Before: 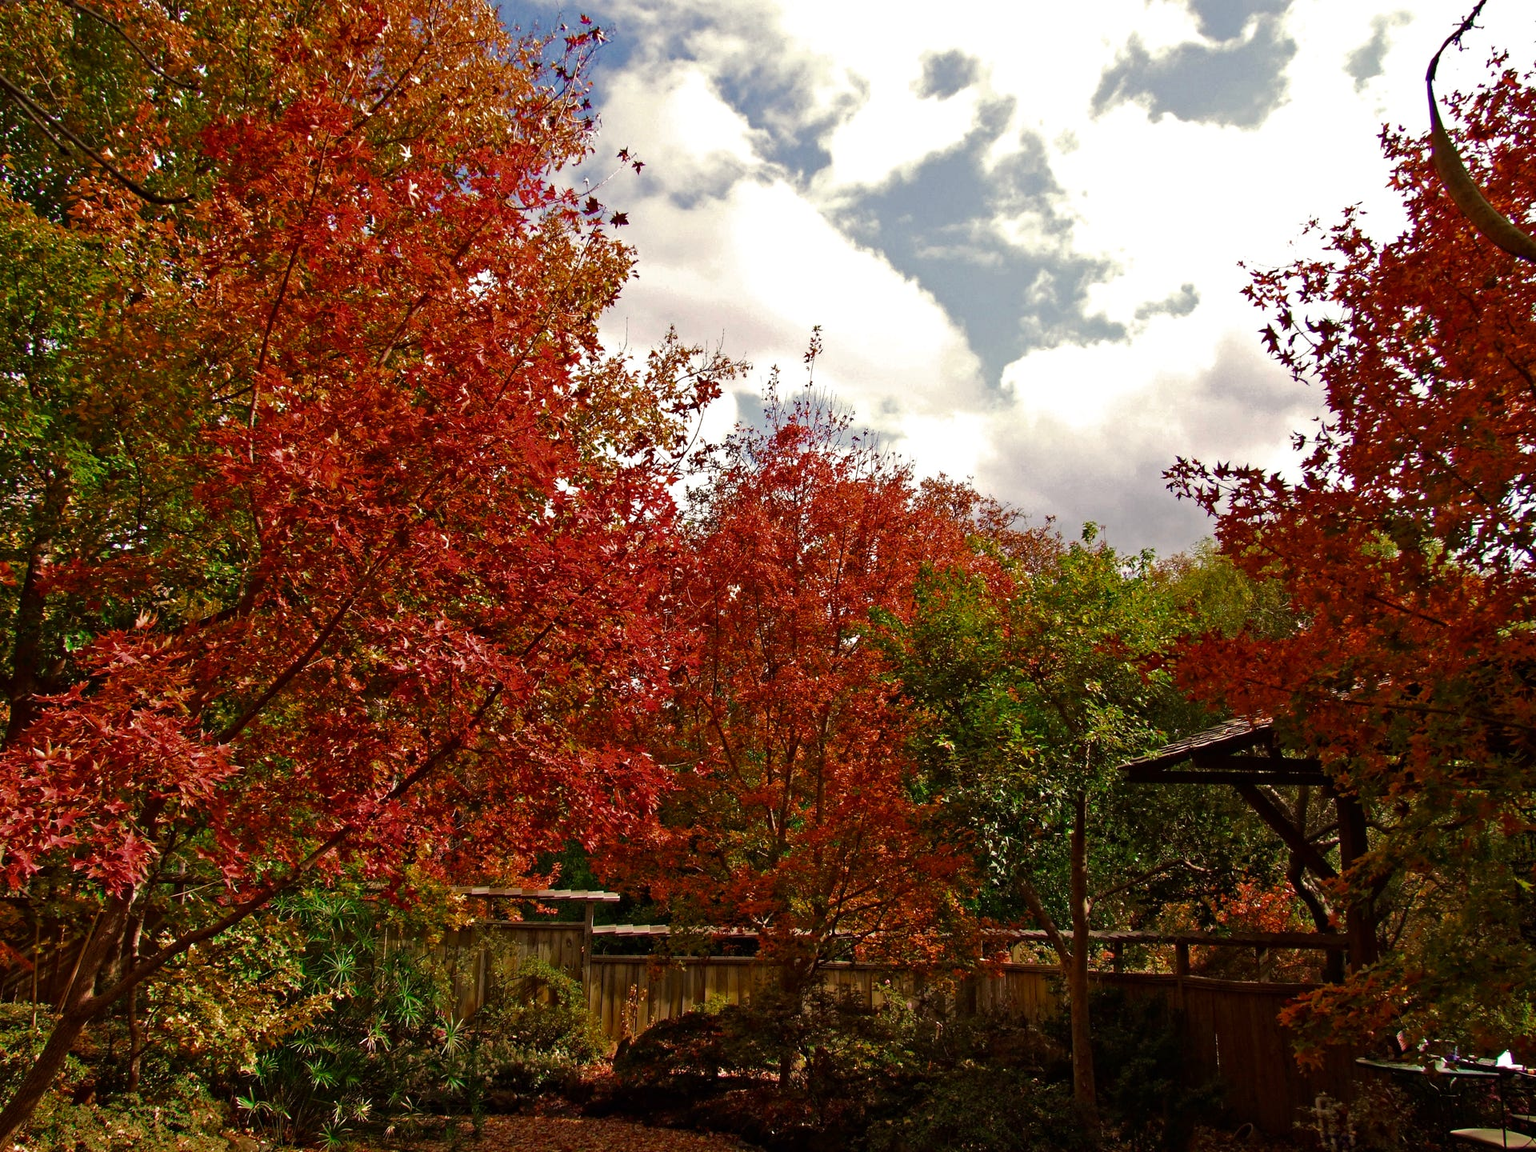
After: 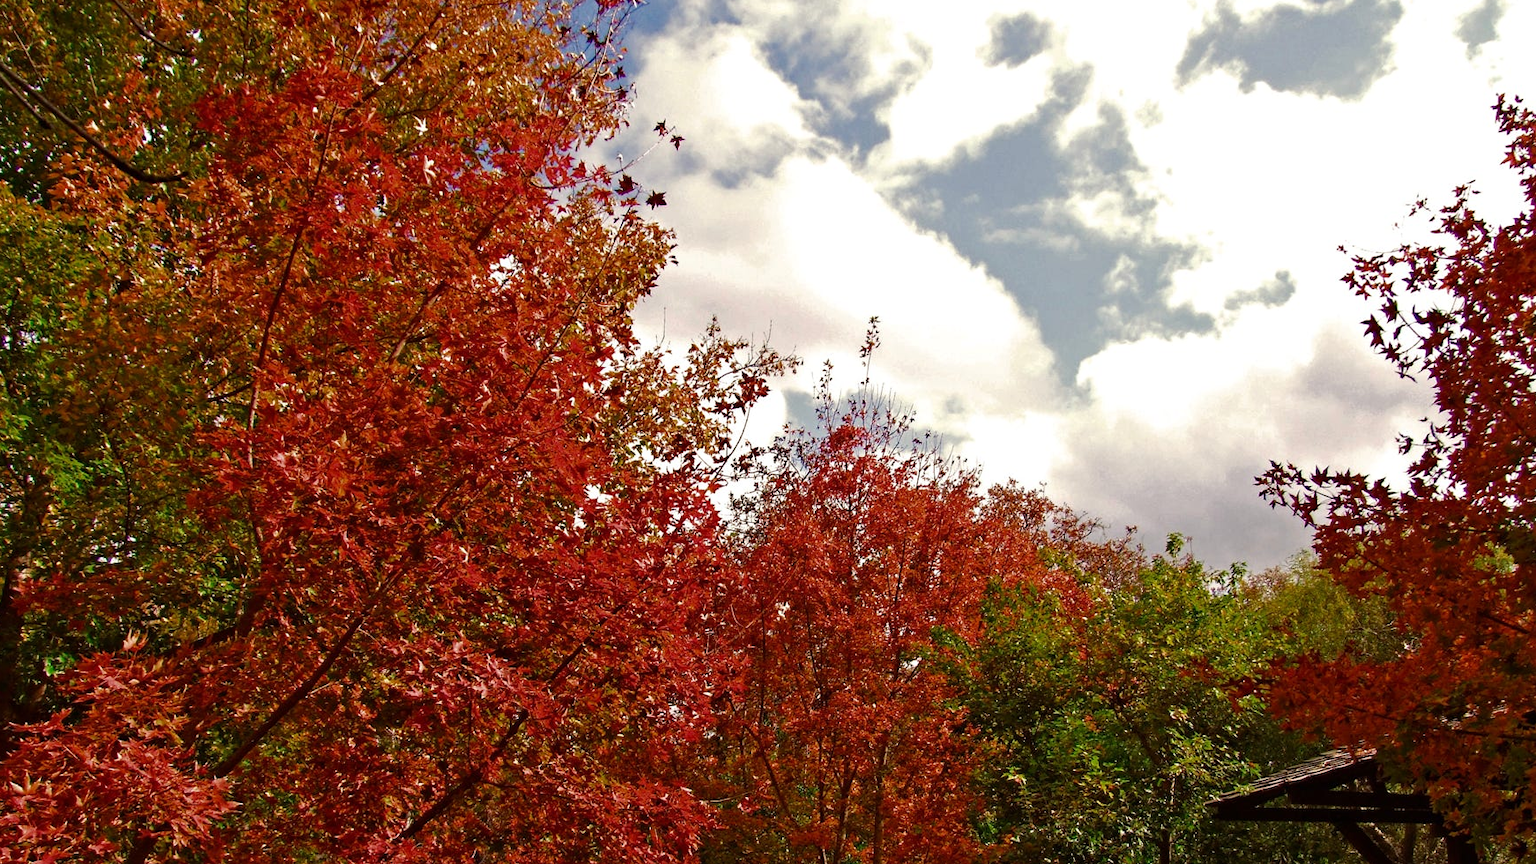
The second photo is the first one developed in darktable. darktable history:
crop: left 1.574%, top 3.396%, right 7.652%, bottom 28.416%
